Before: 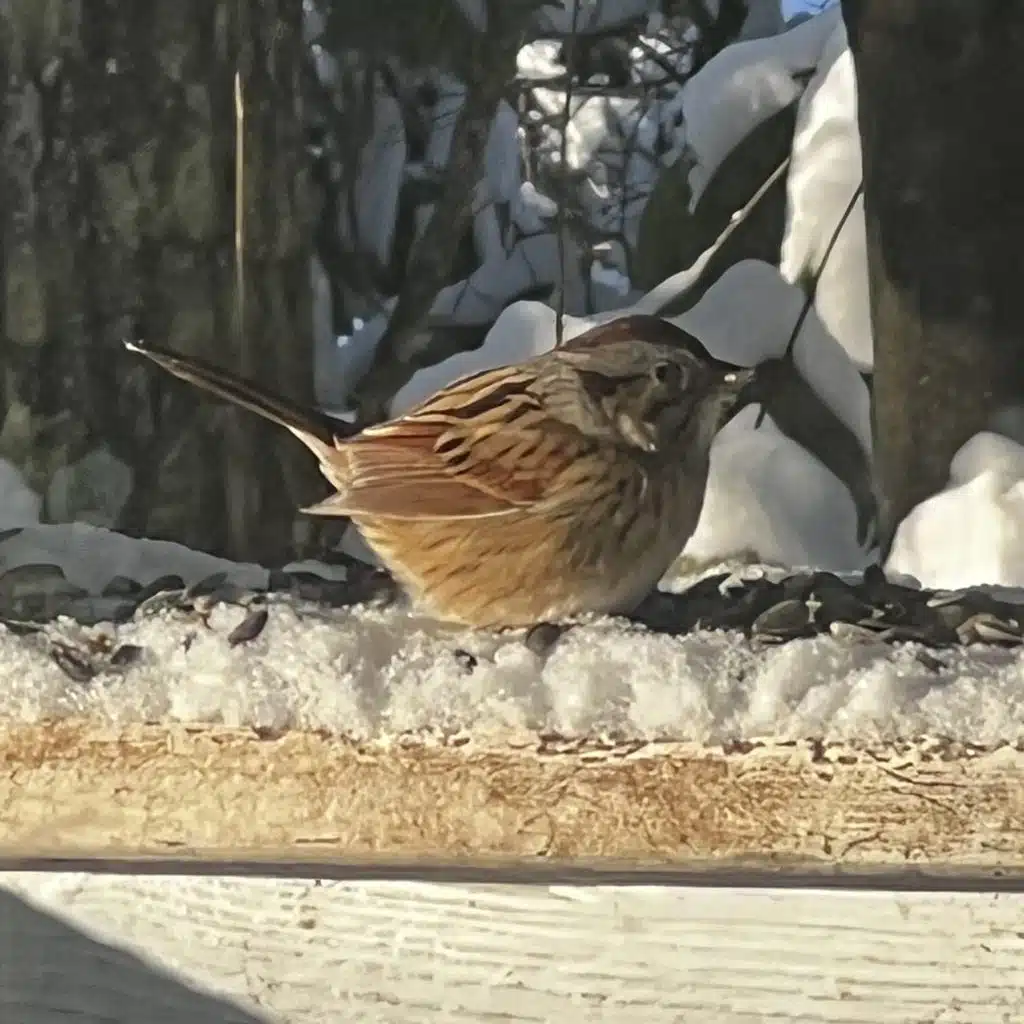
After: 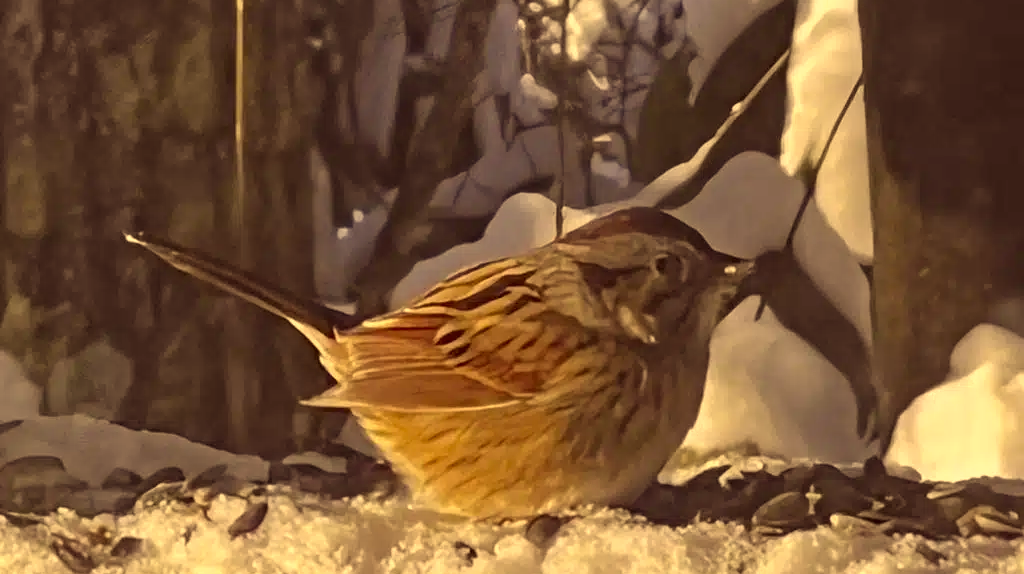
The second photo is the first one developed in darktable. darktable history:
crop and rotate: top 10.605%, bottom 33.274%
color correction: highlights a* 10.12, highlights b* 39.04, shadows a* 14.62, shadows b* 3.37
